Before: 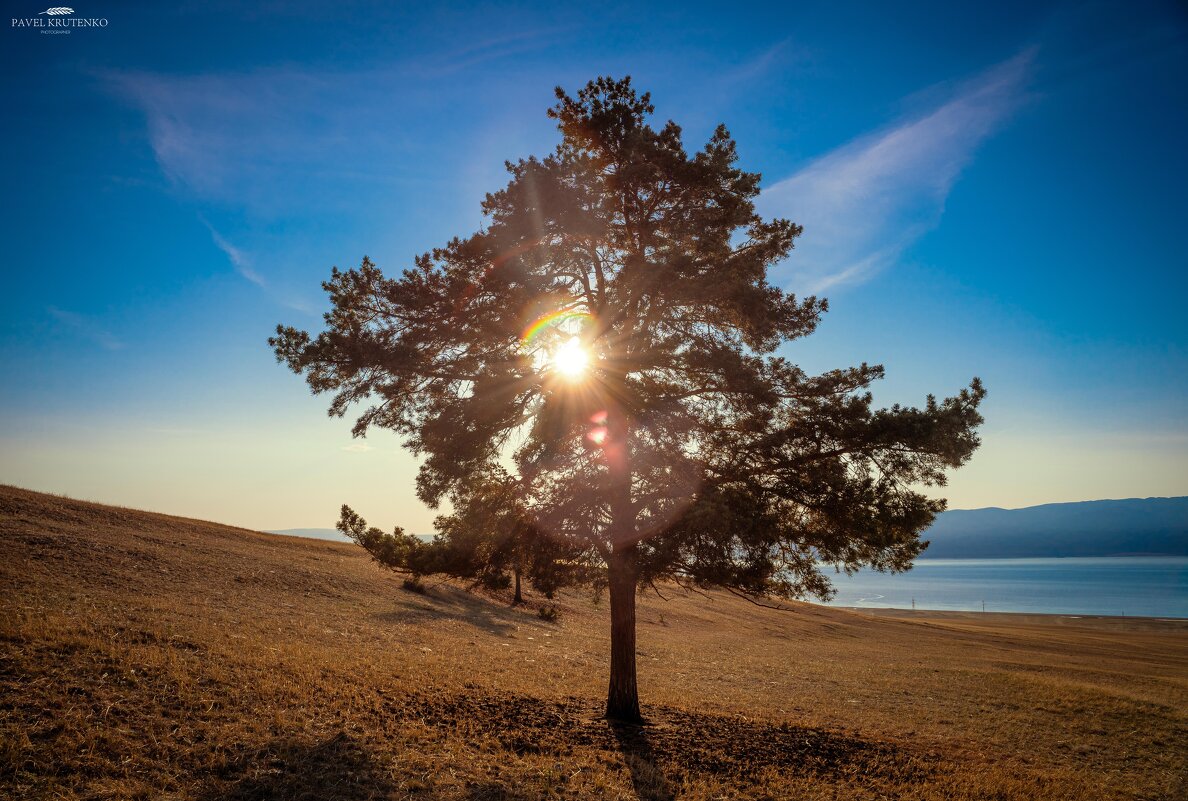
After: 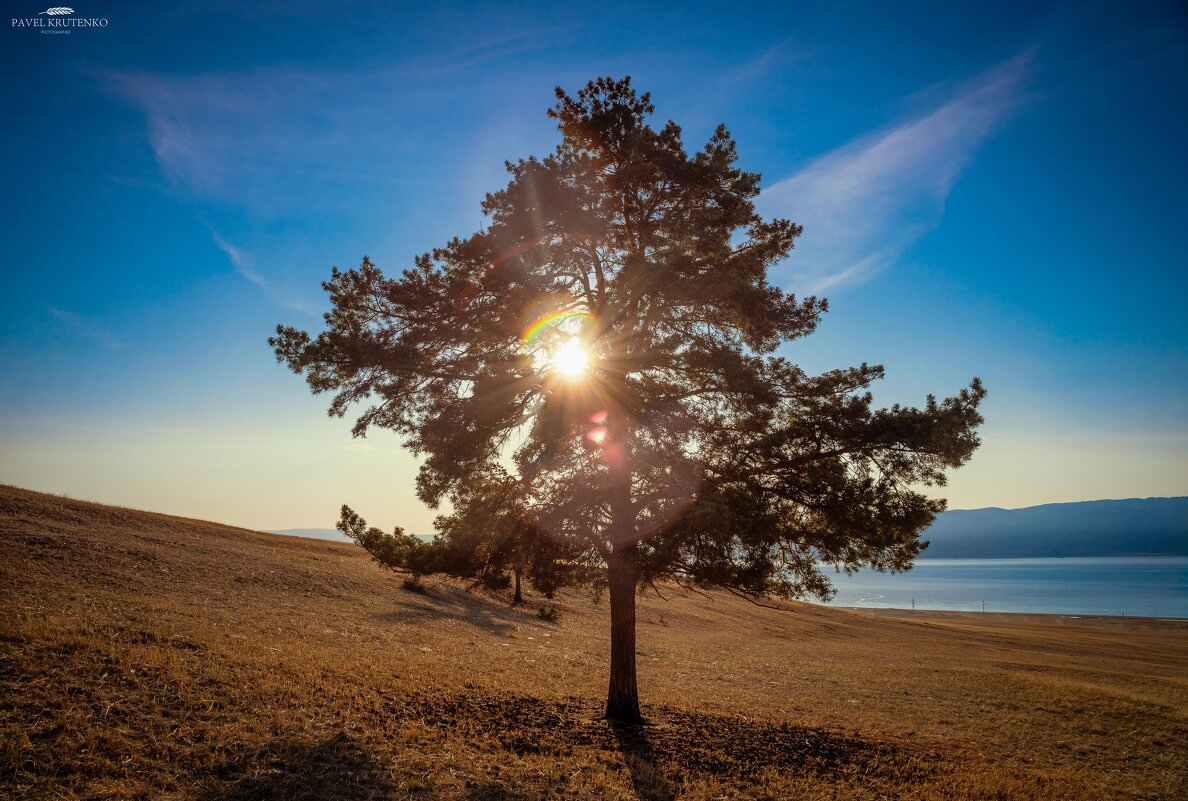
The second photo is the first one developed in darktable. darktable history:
exposure: exposure -0.063 EV, compensate highlight preservation false
